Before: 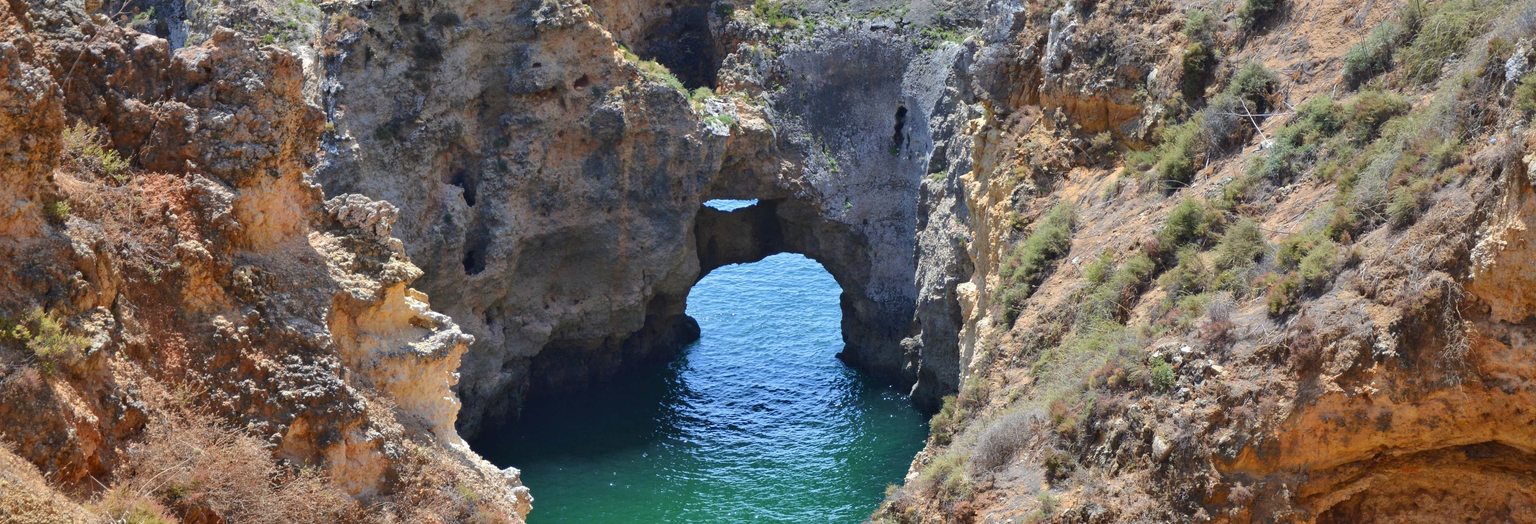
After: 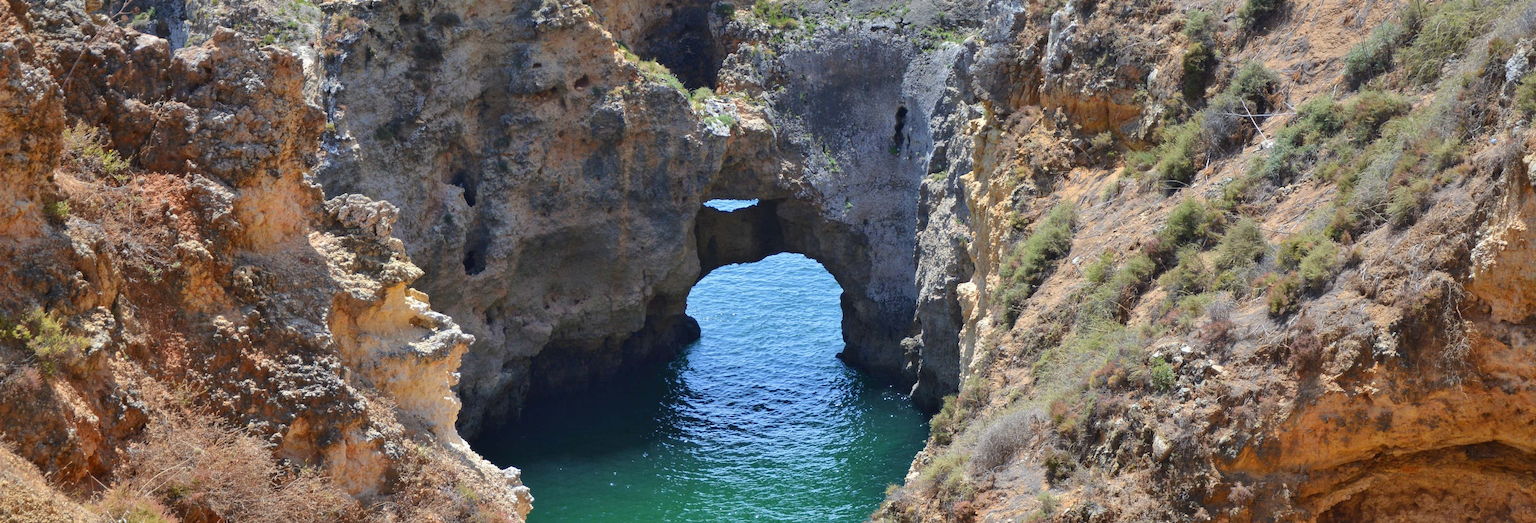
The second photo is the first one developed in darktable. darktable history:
exposure: exposure -0.01 EV, compensate highlight preservation false
shadows and highlights: radius 334.93, shadows 63.48, highlights 6.06, compress 87.7%, highlights color adjustment 39.73%, soften with gaussian
